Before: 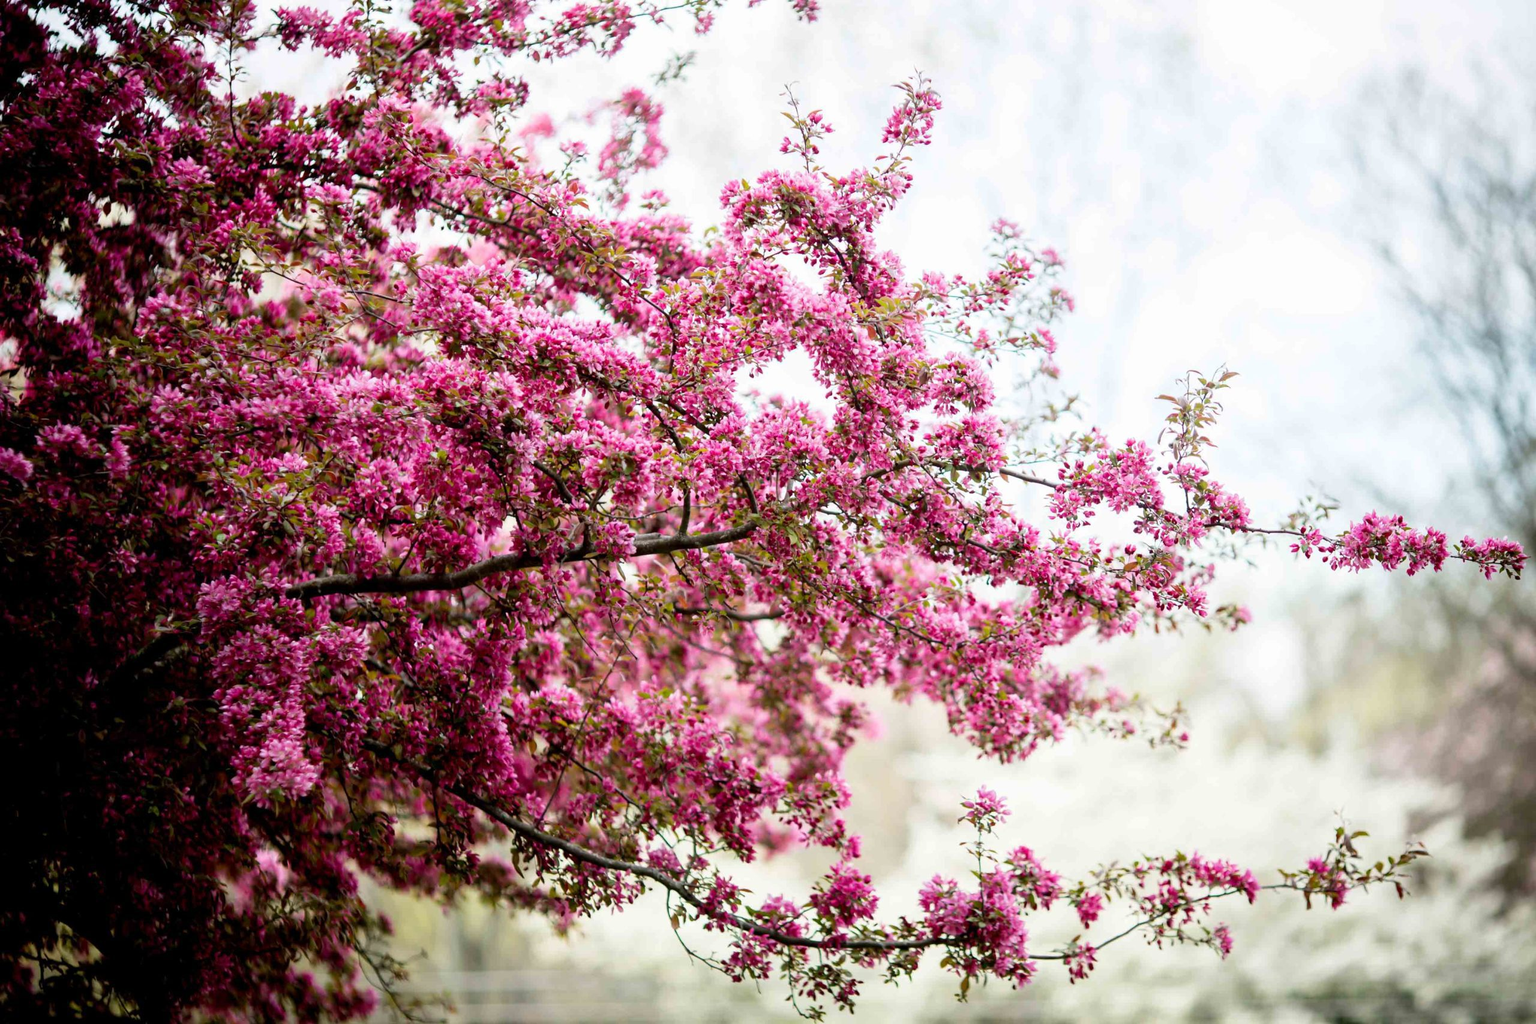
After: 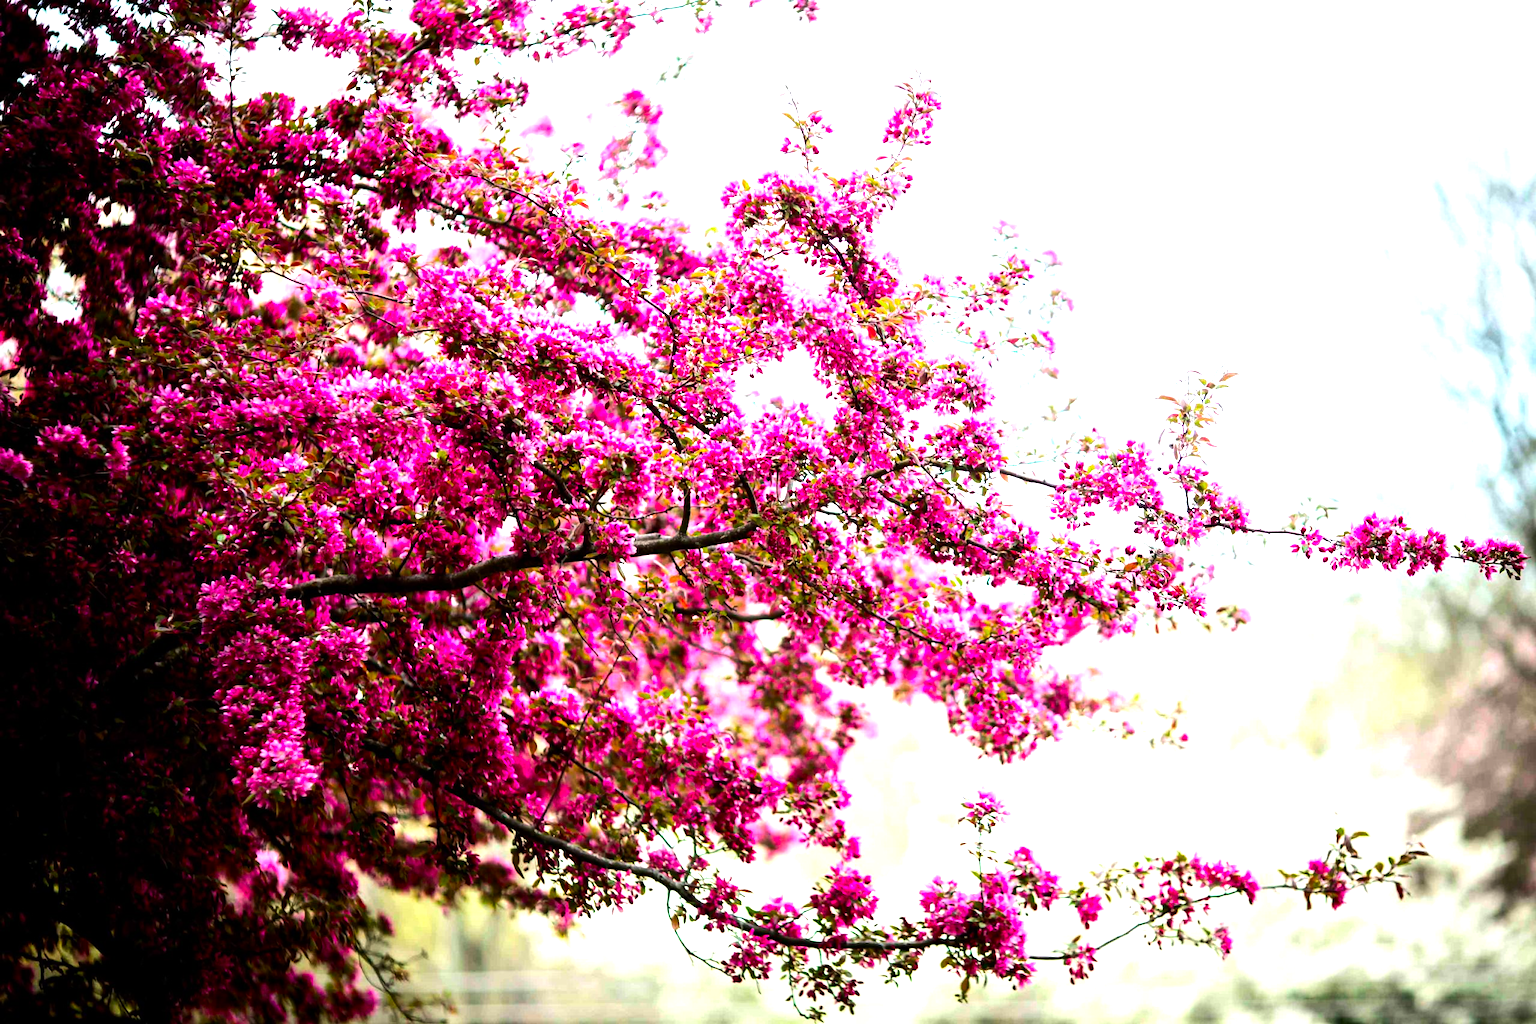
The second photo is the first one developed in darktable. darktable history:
color contrast: green-magenta contrast 1.69, blue-yellow contrast 1.49
tone equalizer: -8 EV -1.08 EV, -7 EV -1.01 EV, -6 EV -0.867 EV, -5 EV -0.578 EV, -3 EV 0.578 EV, -2 EV 0.867 EV, -1 EV 1.01 EV, +0 EV 1.08 EV, edges refinement/feathering 500, mask exposure compensation -1.57 EV, preserve details no
